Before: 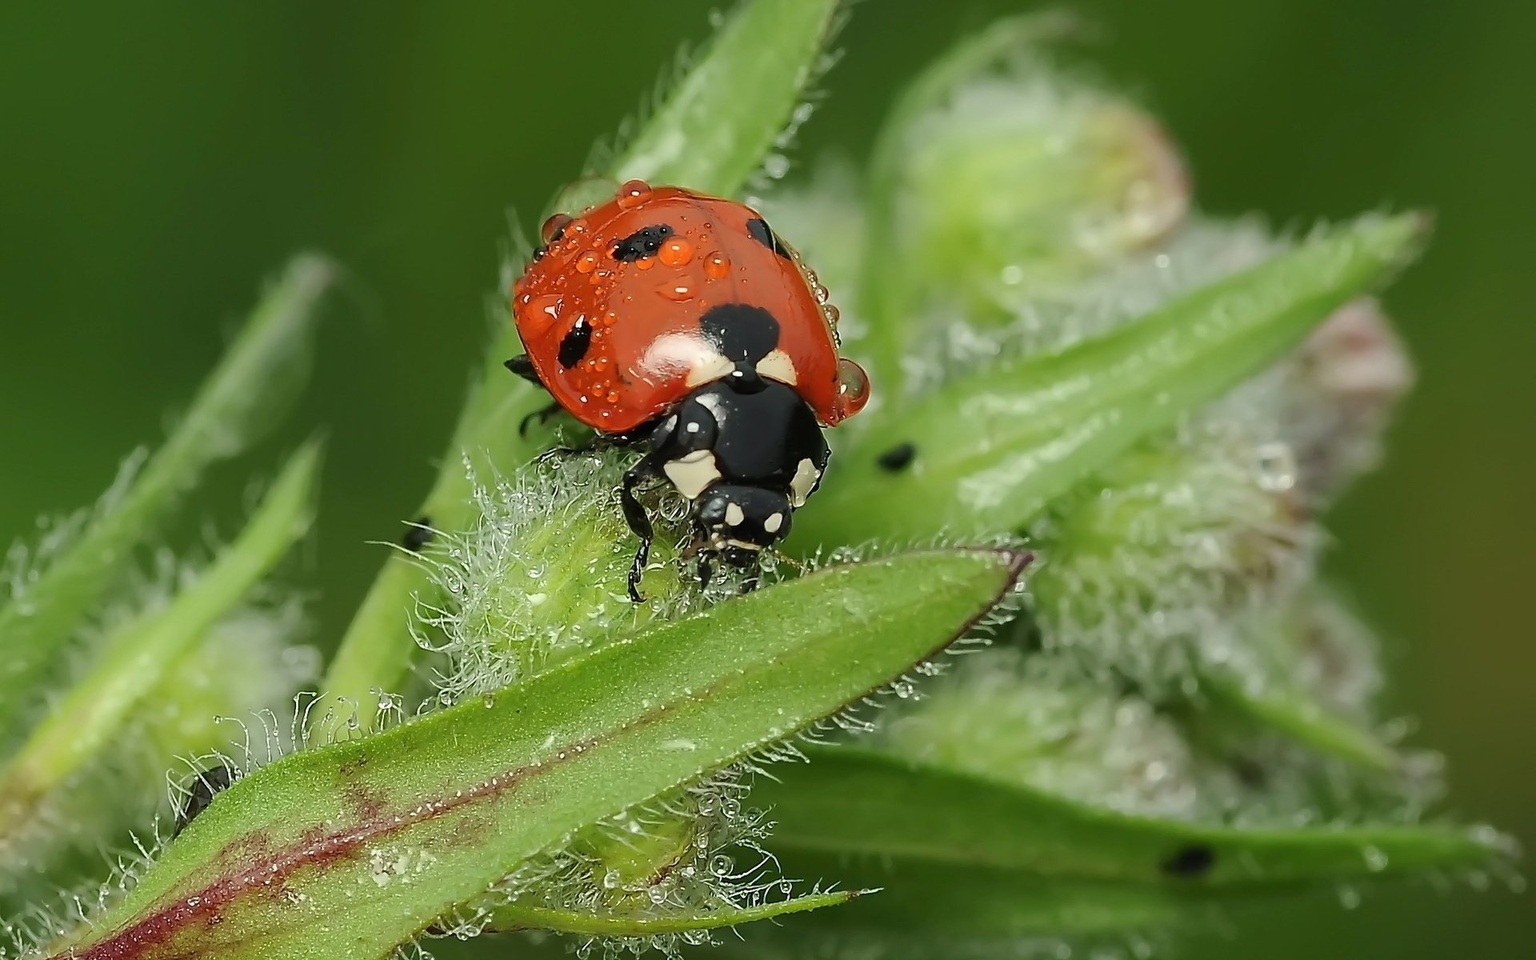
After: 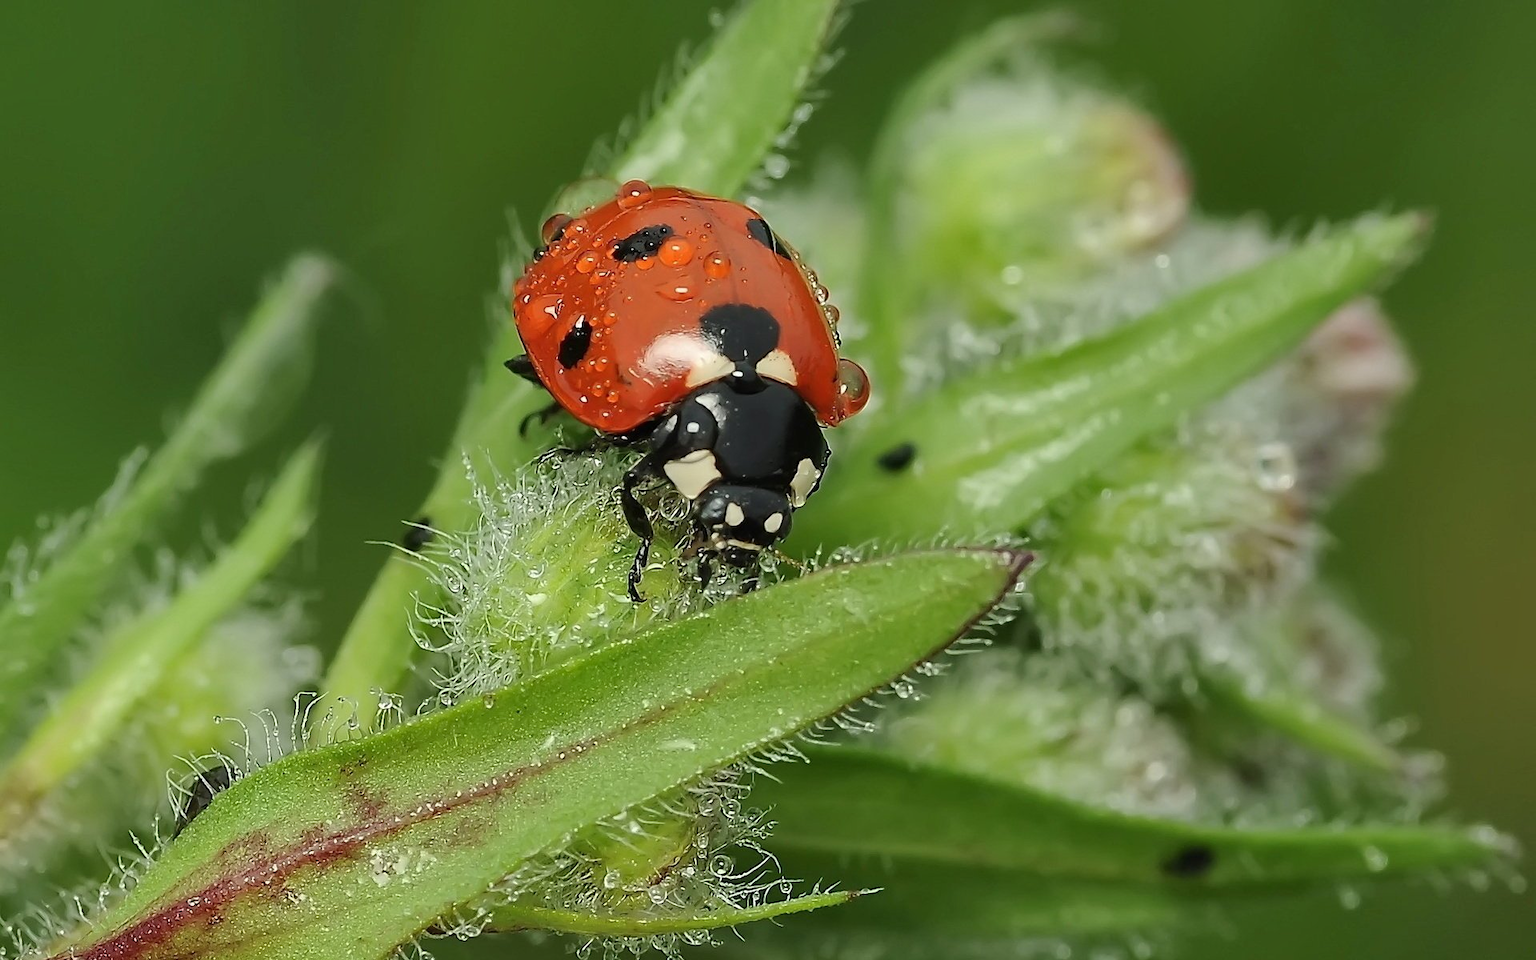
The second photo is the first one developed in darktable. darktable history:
shadows and highlights: soften with gaussian
tone equalizer: edges refinement/feathering 500, mask exposure compensation -1.57 EV, preserve details no
